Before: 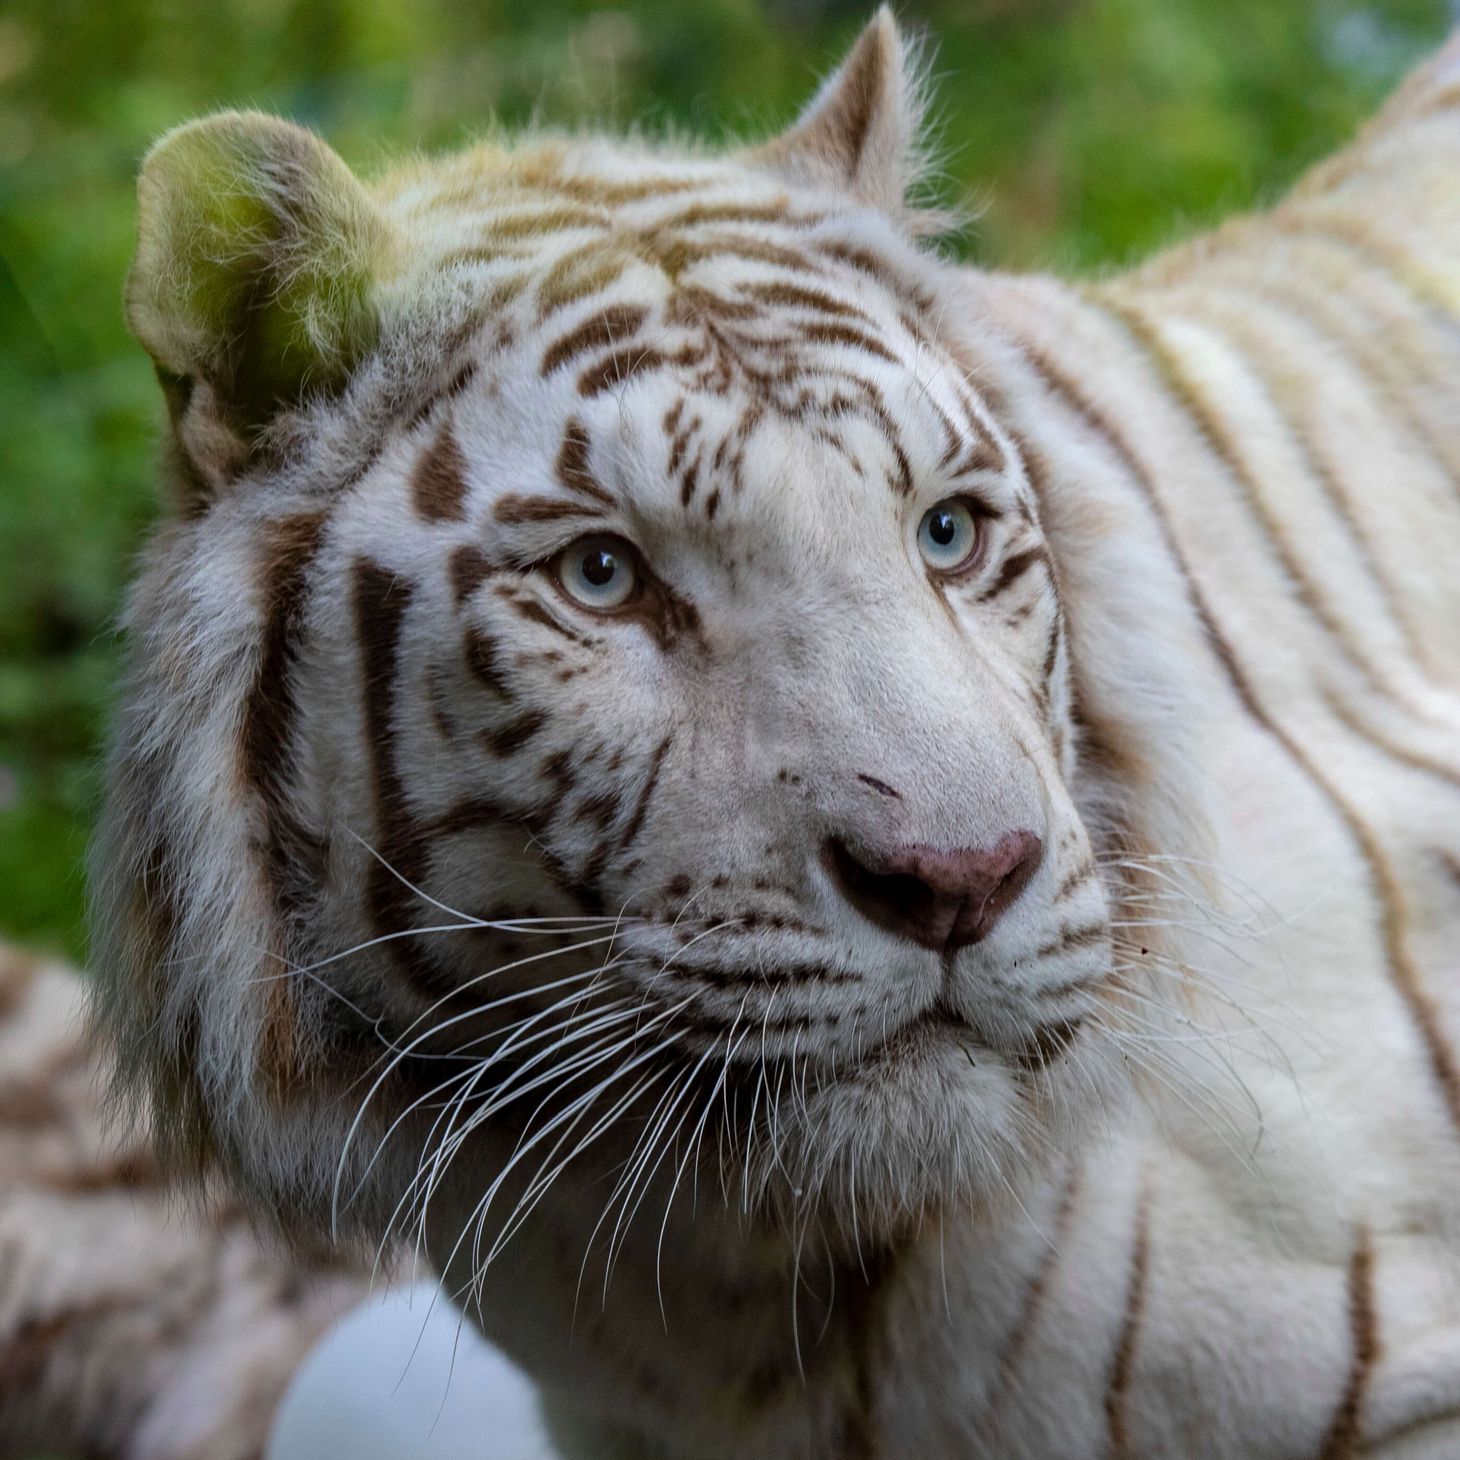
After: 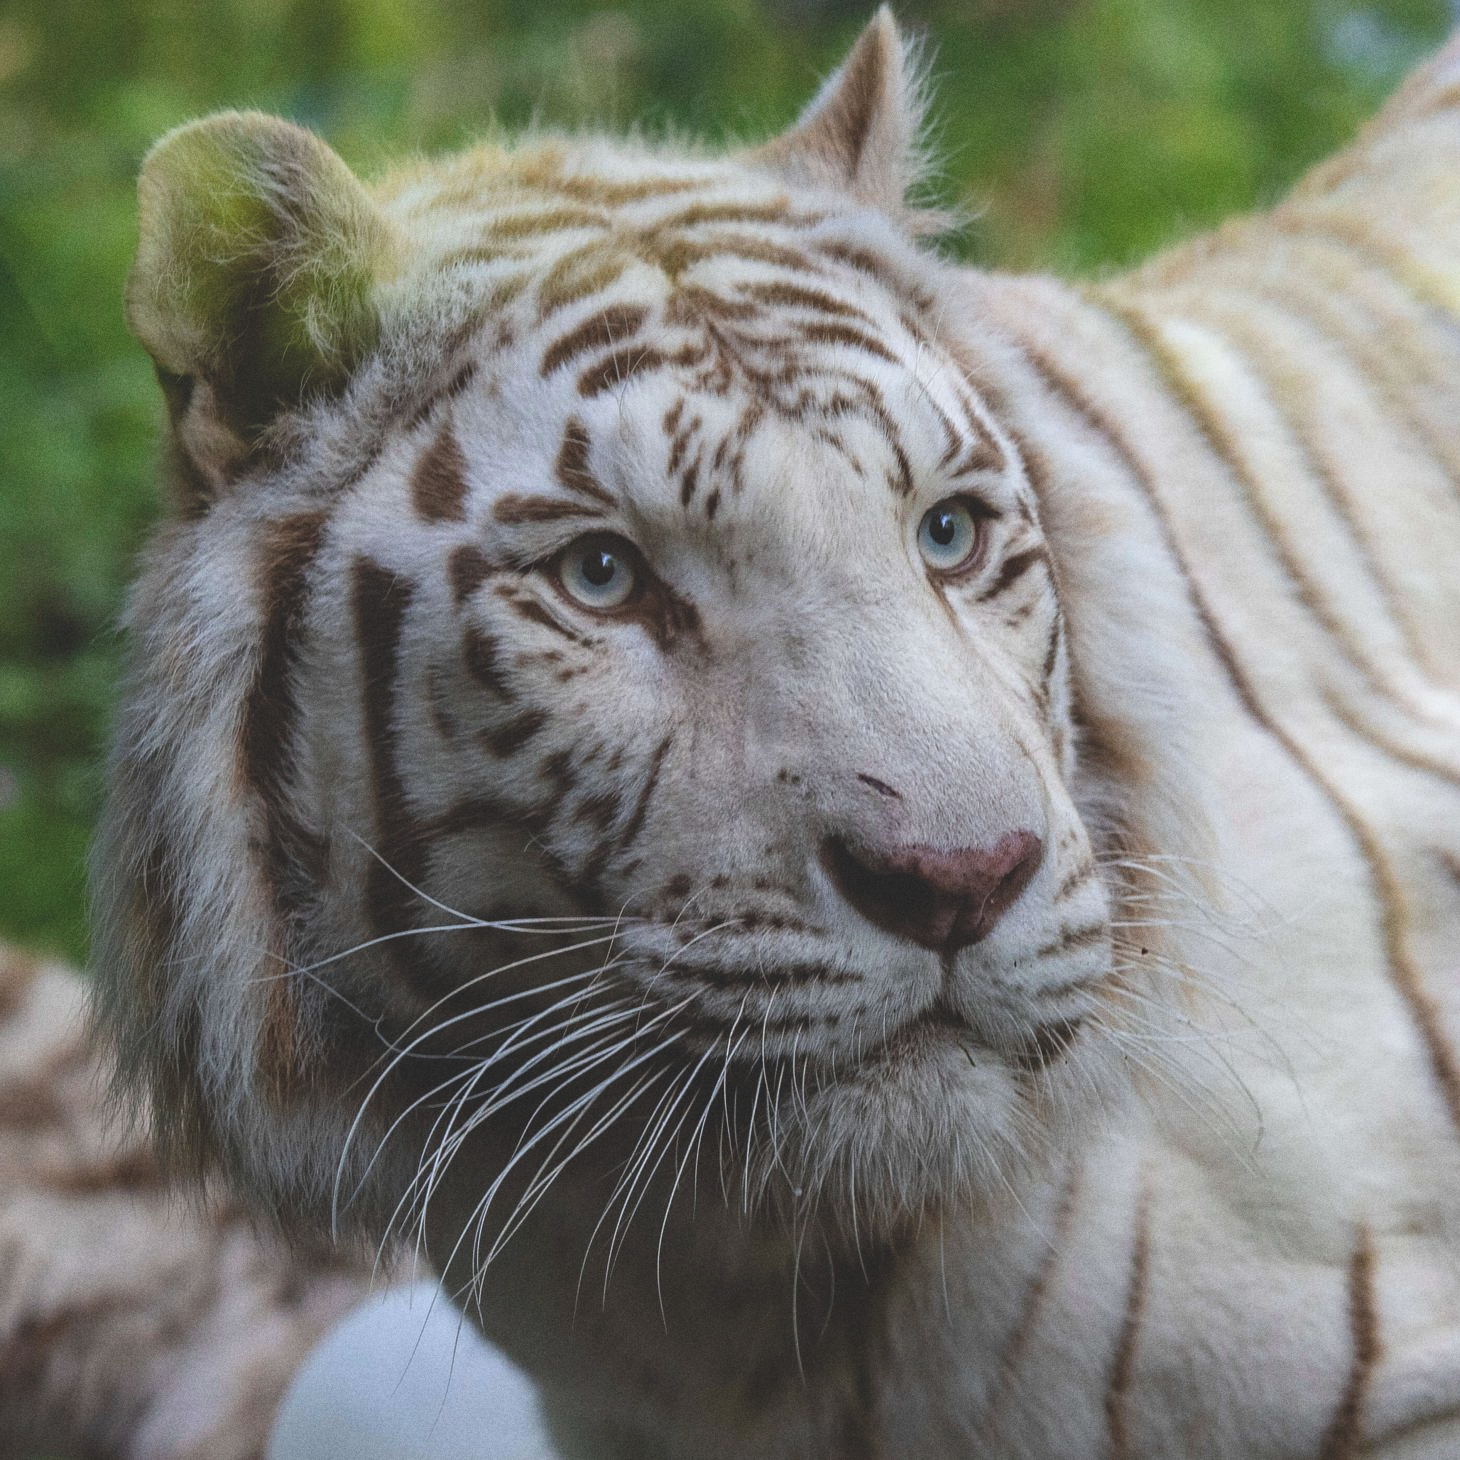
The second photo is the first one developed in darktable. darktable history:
grain: on, module defaults
exposure: black level correction -0.023, exposure -0.039 EV, compensate highlight preservation false
